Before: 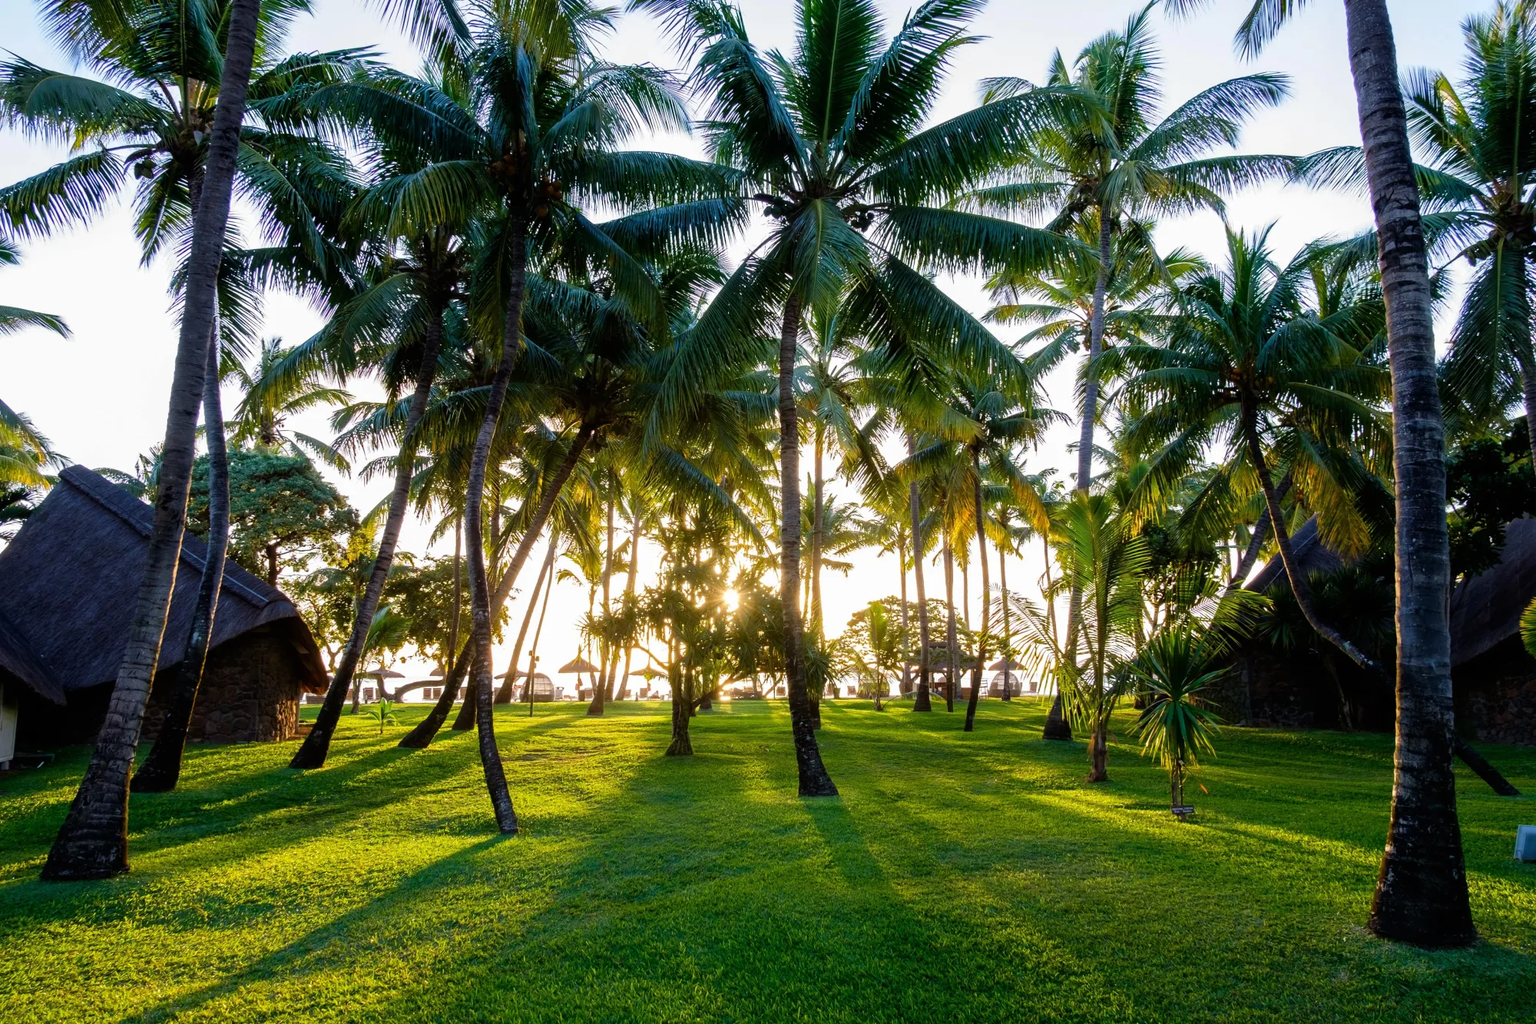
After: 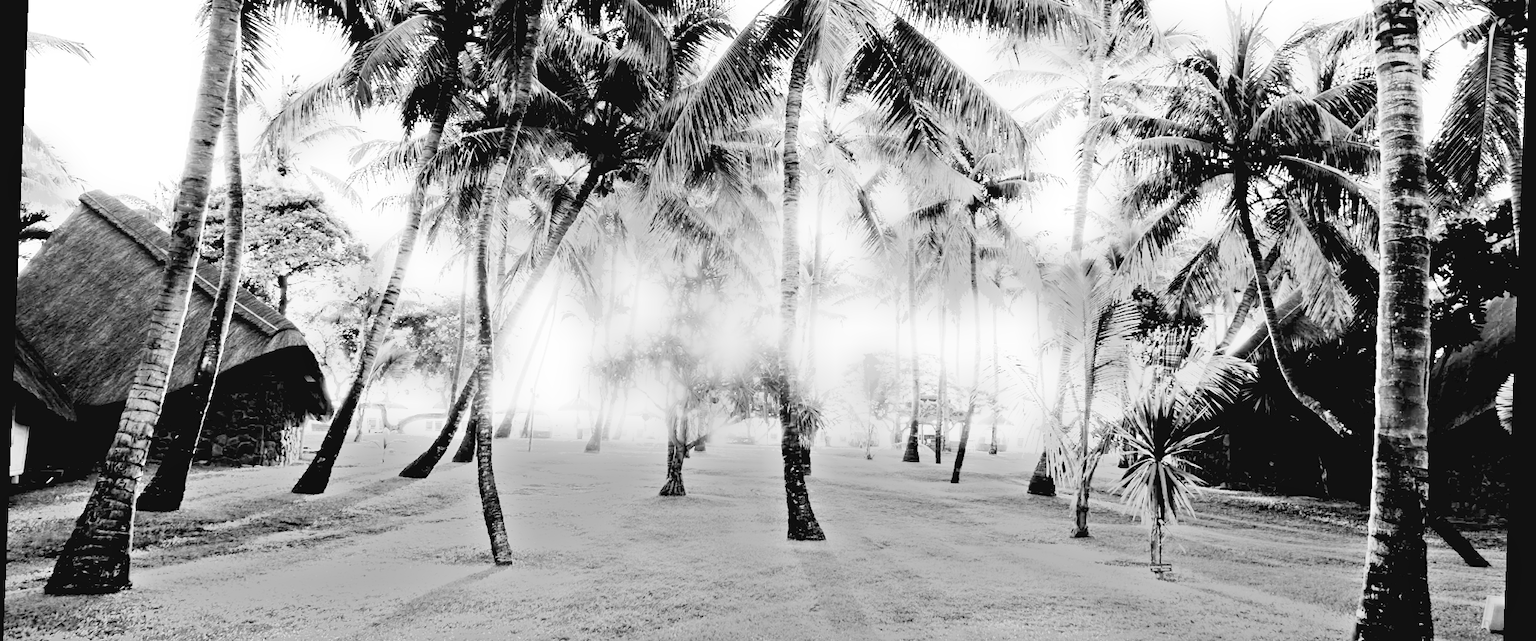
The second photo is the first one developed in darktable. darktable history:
crop and rotate: top 25.357%, bottom 13.942%
base curve: curves: ch0 [(0, 0.003) (0.001, 0.002) (0.006, 0.004) (0.02, 0.022) (0.048, 0.086) (0.094, 0.234) (0.162, 0.431) (0.258, 0.629) (0.385, 0.8) (0.548, 0.918) (0.751, 0.988) (1, 1)], preserve colors none
exposure: black level correction 0, exposure 1.1 EV, compensate highlight preservation false
color balance: output saturation 120%
rotate and perspective: rotation 2.27°, automatic cropping off
monochrome: on, module defaults
contrast brightness saturation: contrast 0.2, brightness 0.2, saturation 0.8
rgb levels: preserve colors sum RGB, levels [[0.038, 0.433, 0.934], [0, 0.5, 1], [0, 0.5, 1]]
